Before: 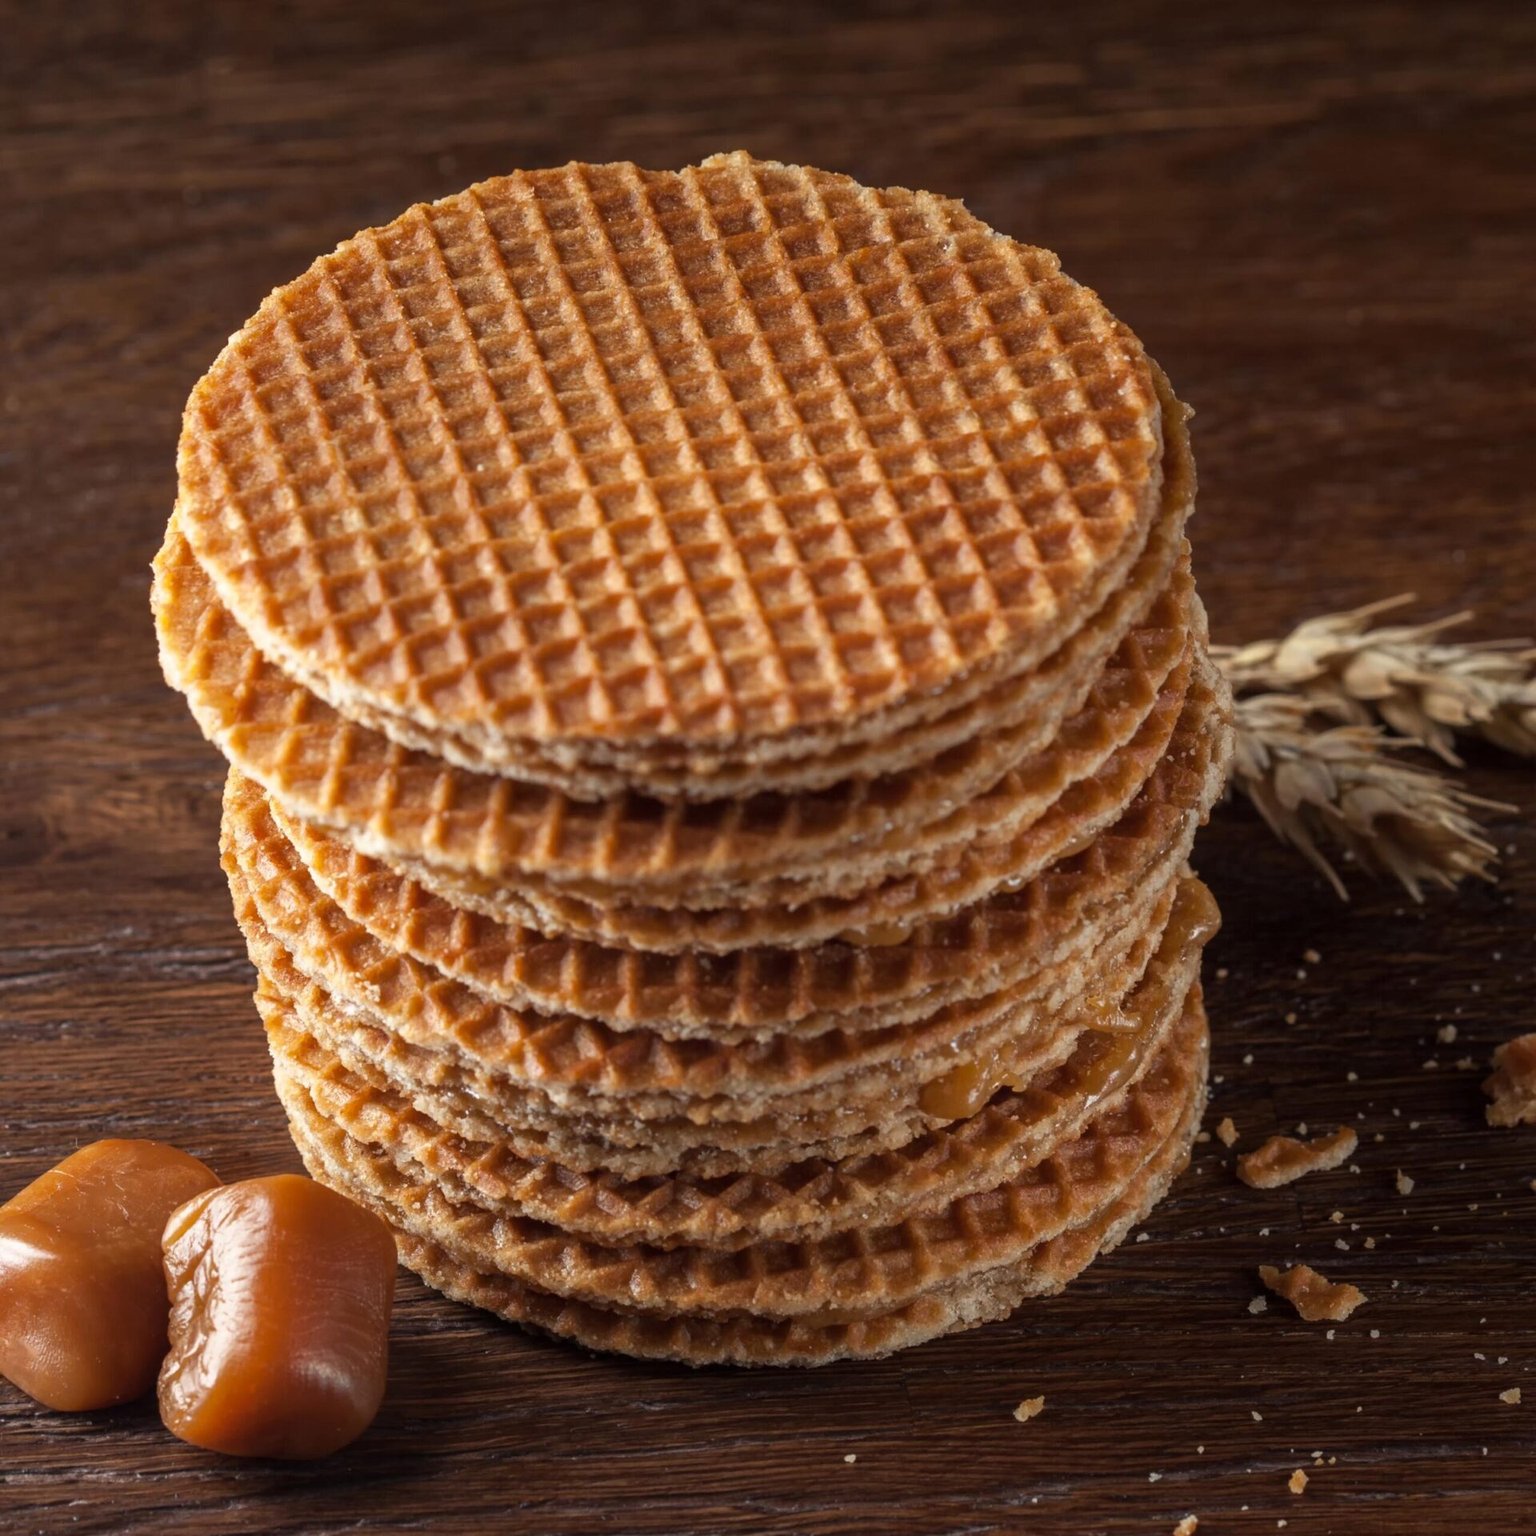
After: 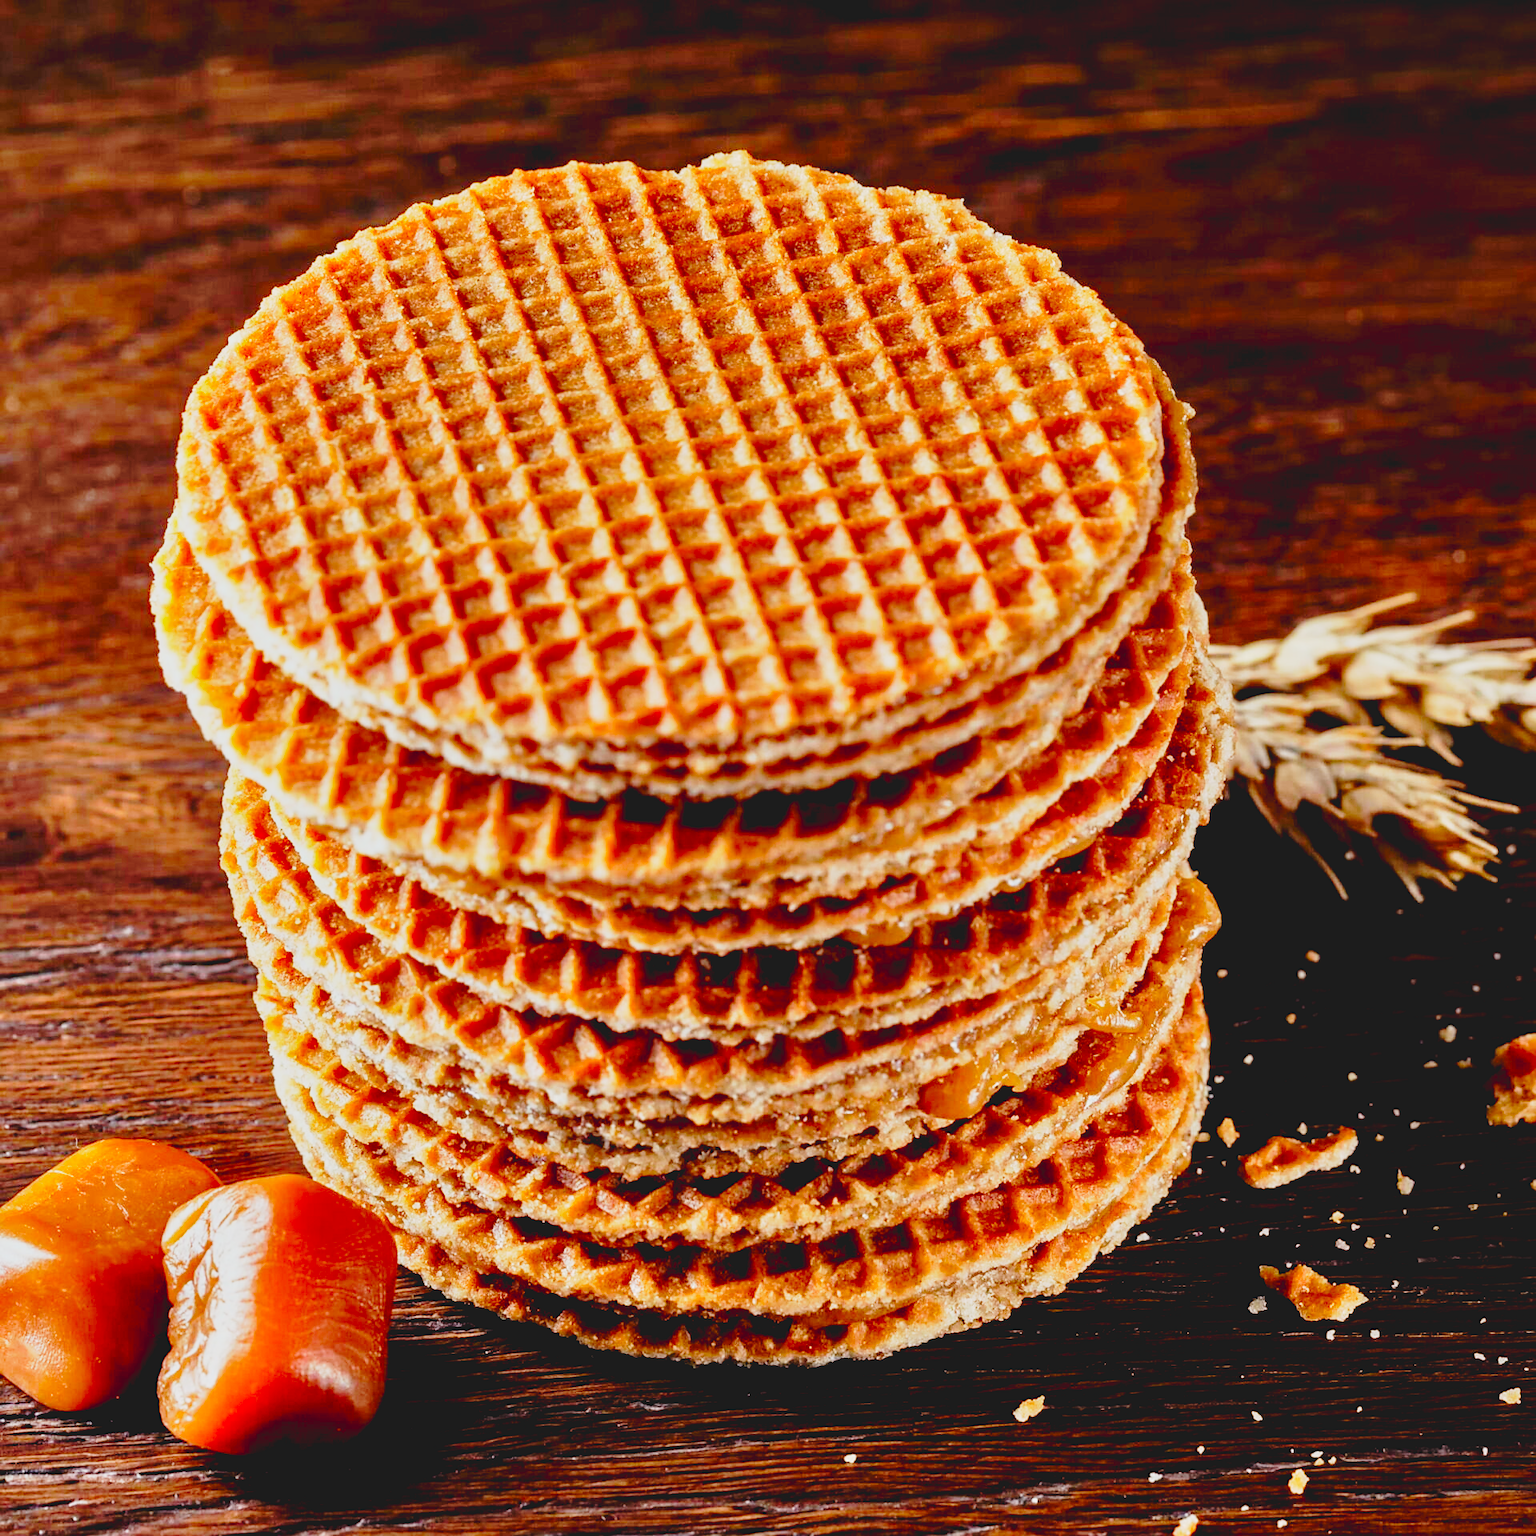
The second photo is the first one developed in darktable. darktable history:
tone equalizer: -7 EV 0.142 EV, -6 EV 0.585 EV, -5 EV 1.12 EV, -4 EV 1.29 EV, -3 EV 1.15 EV, -2 EV 0.6 EV, -1 EV 0.149 EV
contrast brightness saturation: contrast -0.201, saturation 0.188
sharpen: radius 1.444, amount 0.415, threshold 1.349
base curve: curves: ch0 [(0, 0) (0.028, 0.03) (0.121, 0.232) (0.46, 0.748) (0.859, 0.968) (1, 1)], preserve colors none
contrast equalizer: octaves 7, y [[0.6 ×6], [0.55 ×6], [0 ×6], [0 ×6], [0 ×6]]
exposure: black level correction 0.011, exposure -0.472 EV, compensate highlight preservation false
